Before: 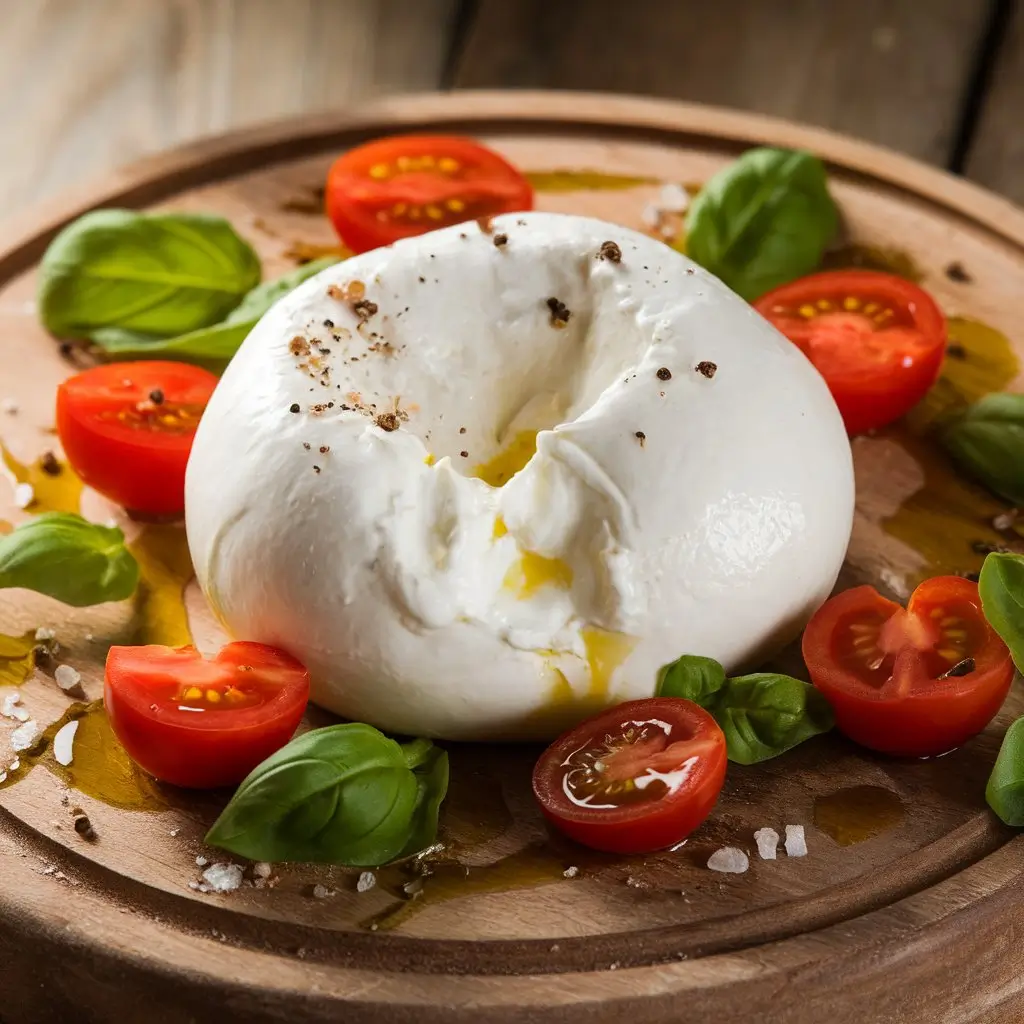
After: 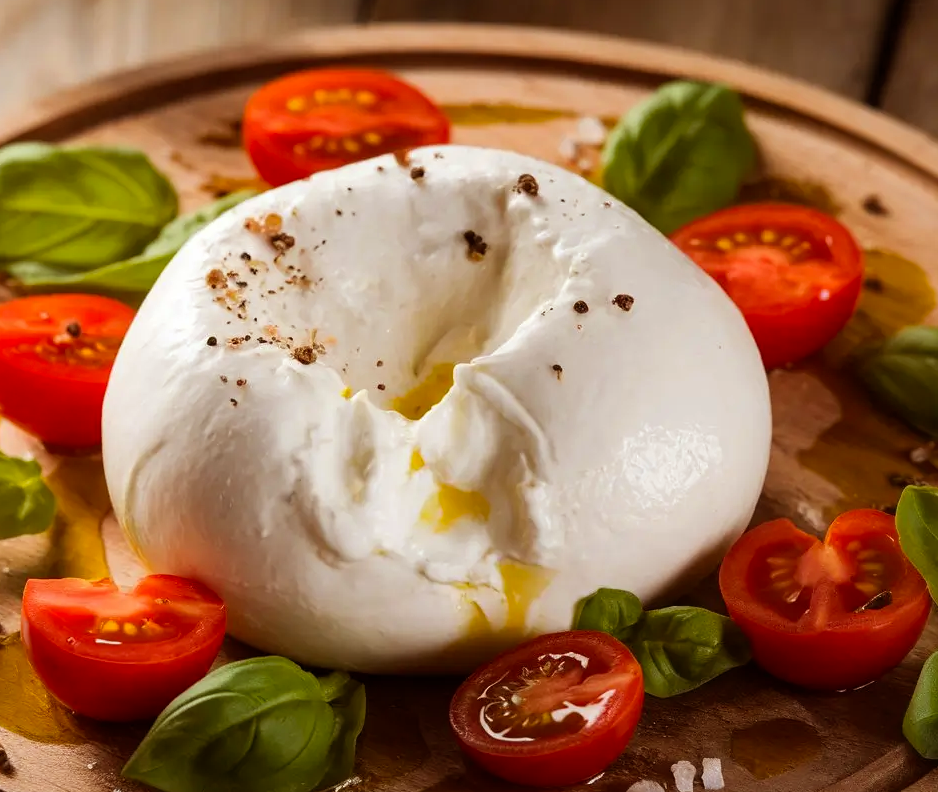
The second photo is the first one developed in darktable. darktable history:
crop: left 8.155%, top 6.611%, bottom 15.385%
rgb levels: mode RGB, independent channels, levels [[0, 0.5, 1], [0, 0.521, 1], [0, 0.536, 1]]
